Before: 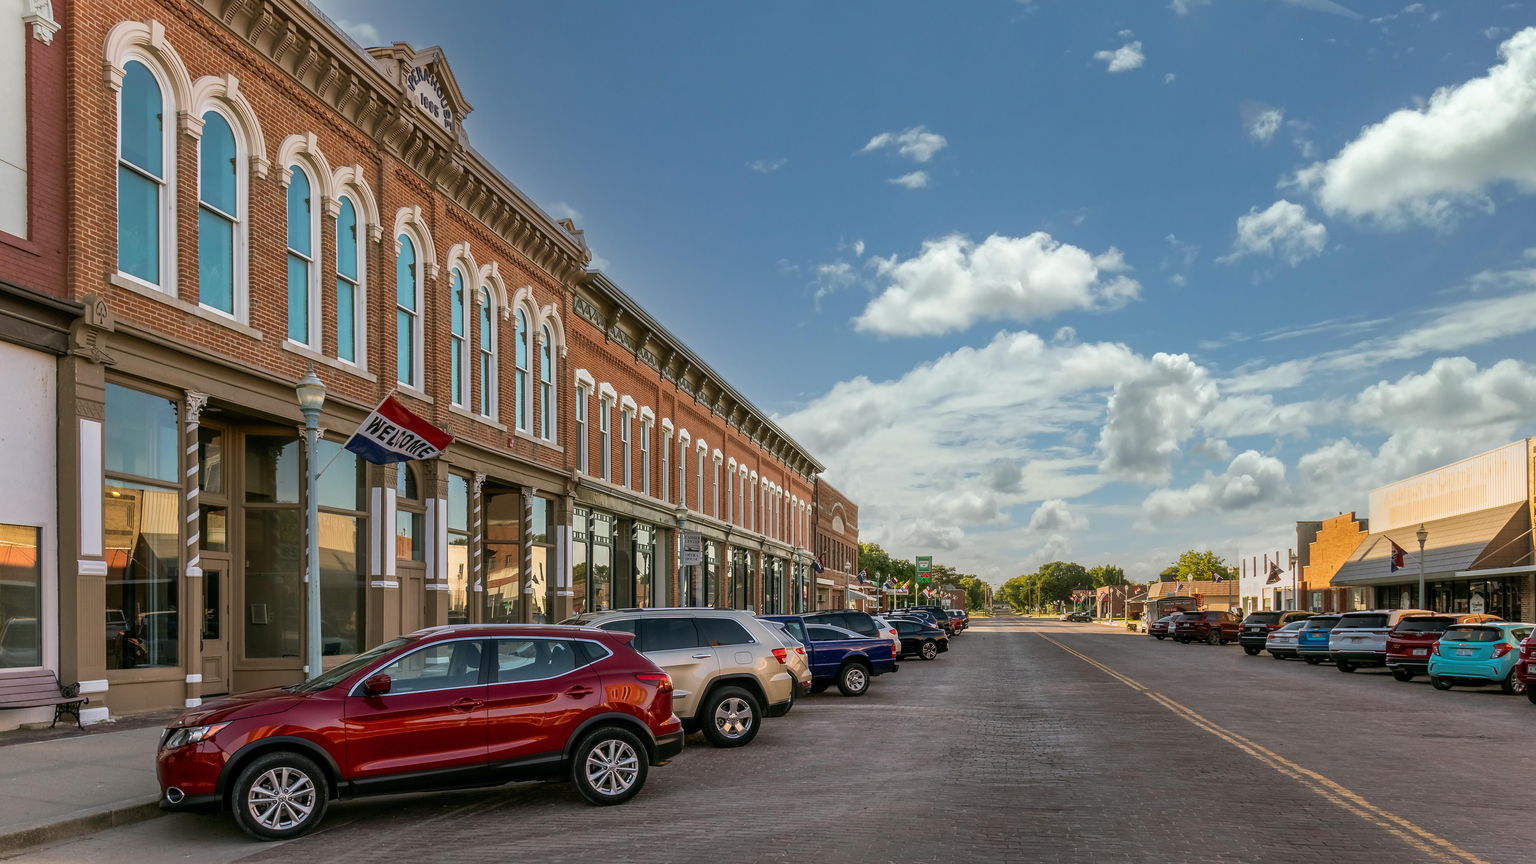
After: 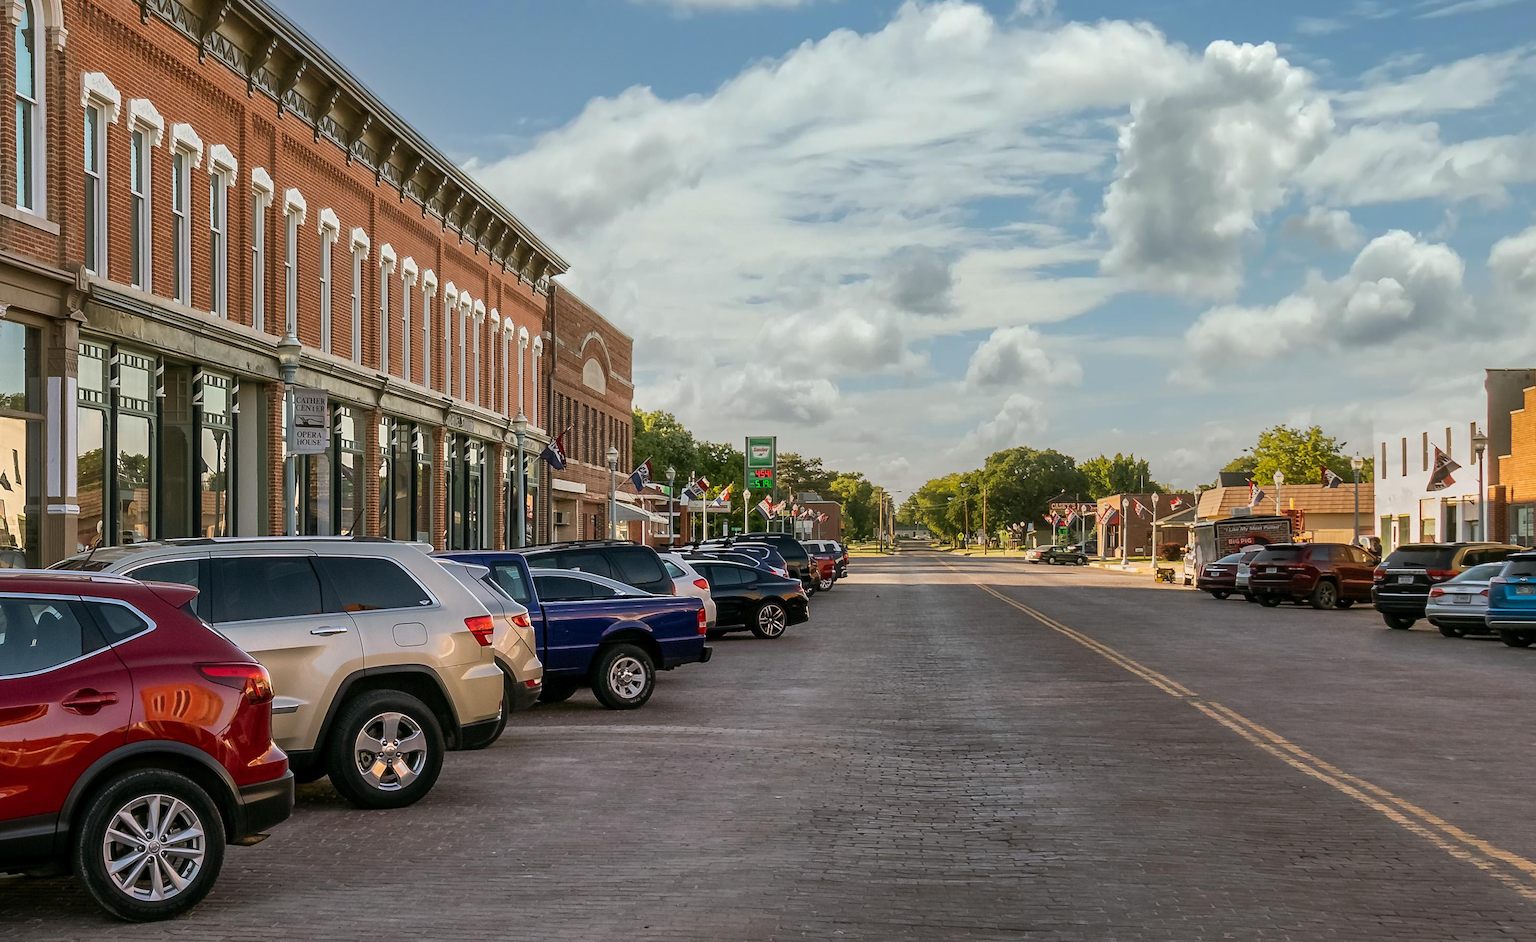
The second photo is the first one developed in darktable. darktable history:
crop: left 34.706%, top 38.434%, right 13.886%, bottom 5.485%
